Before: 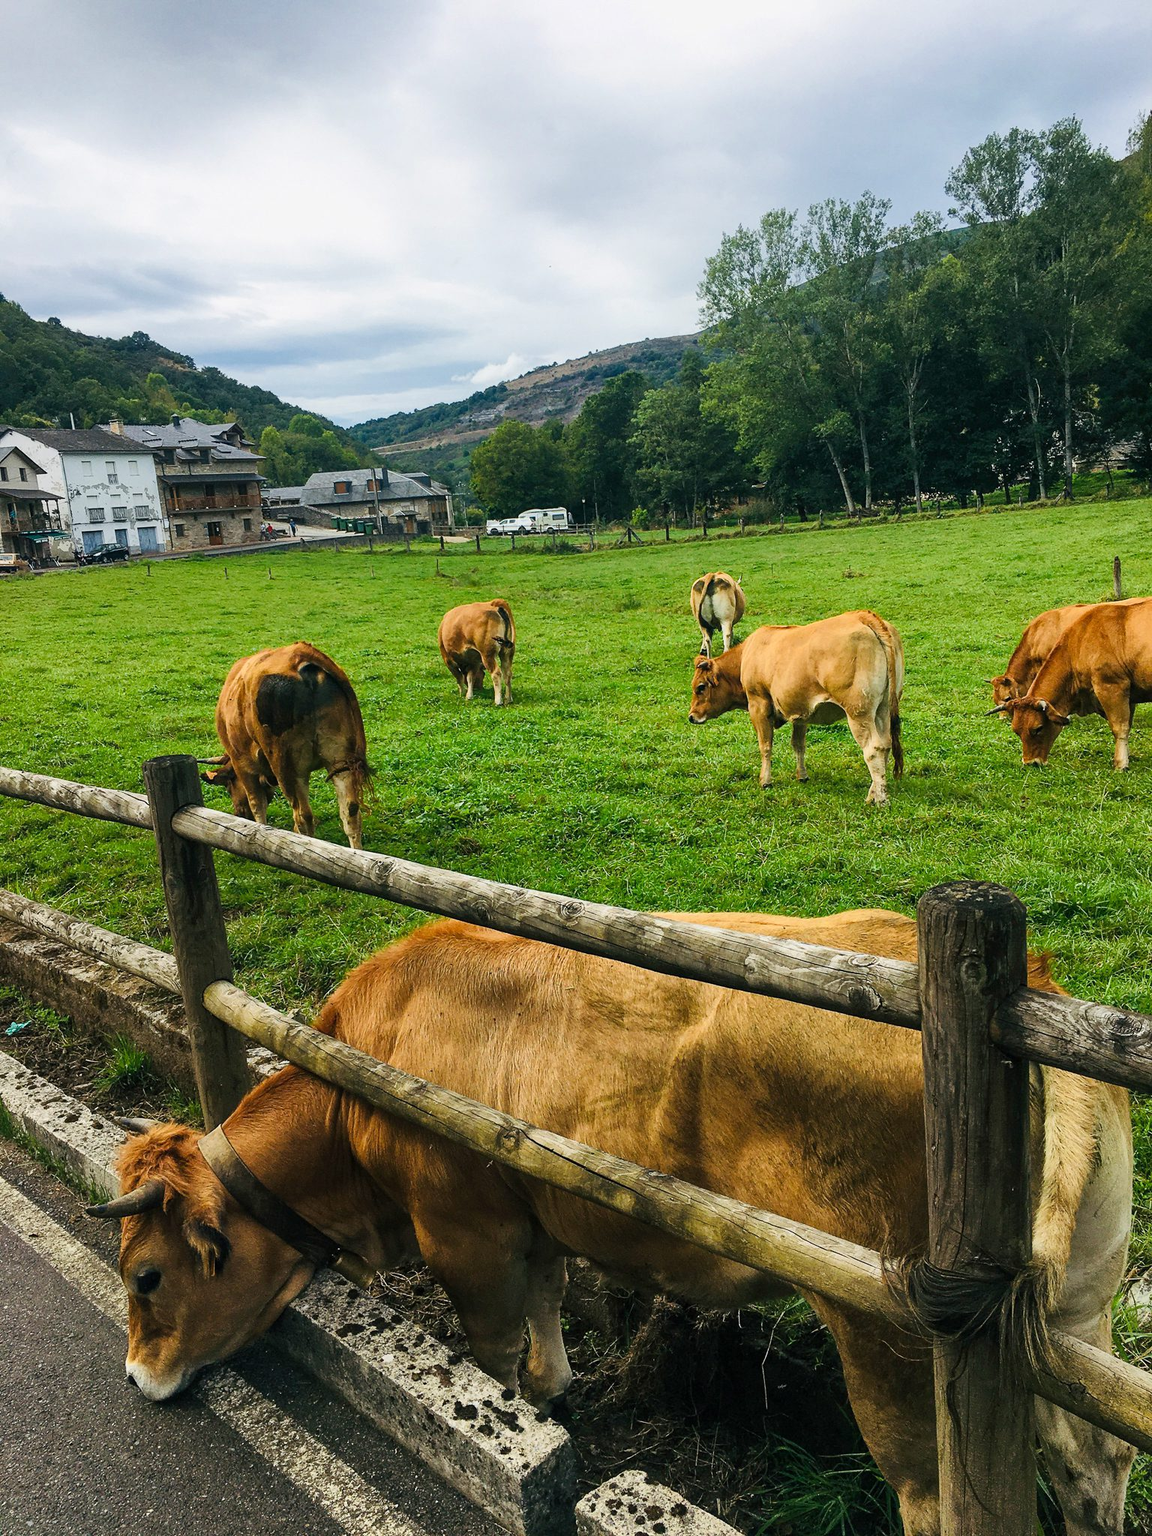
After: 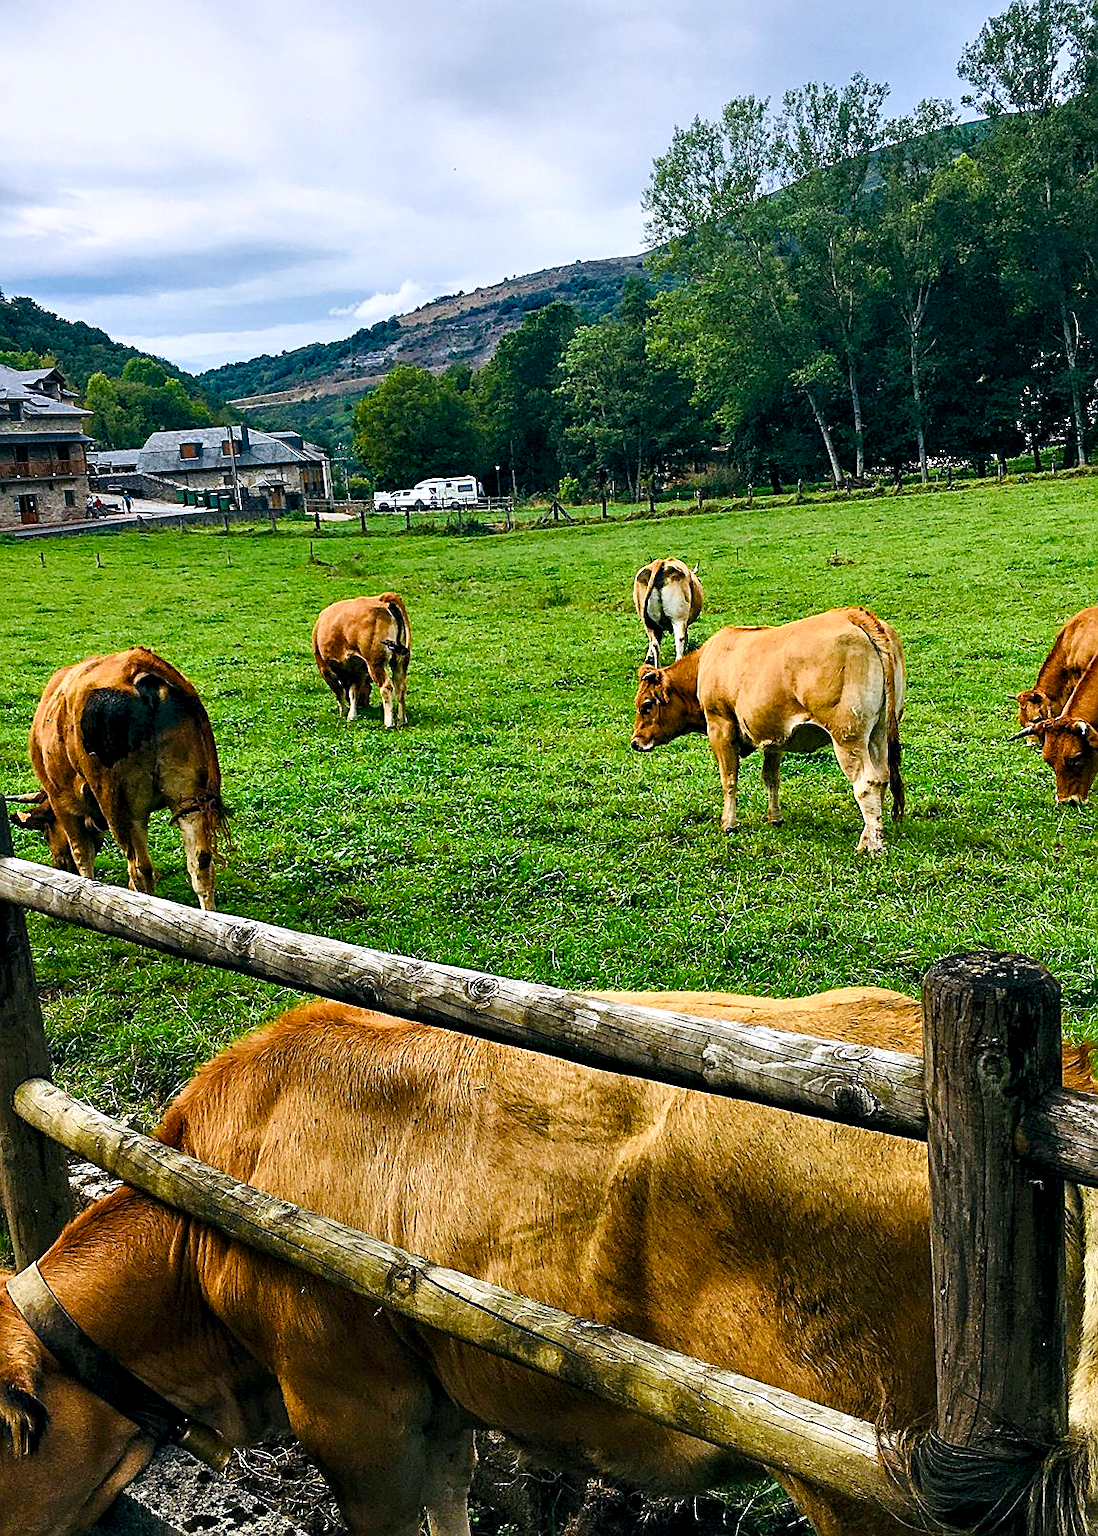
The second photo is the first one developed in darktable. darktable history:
color balance rgb: shadows lift › hue 84.9°, linear chroma grading › global chroma 1.047%, linear chroma grading › mid-tones -1.376%, perceptual saturation grading › global saturation 20%, perceptual saturation grading › highlights -25.277%, perceptual saturation grading › shadows 24.067%, global vibrance 20%
sharpen: on, module defaults
color calibration: illuminant as shot in camera, x 0.358, y 0.373, temperature 4628.91 K
contrast equalizer: octaves 7, y [[0.6 ×6], [0.55 ×6], [0 ×6], [0 ×6], [0 ×6]], mix 0.596
crop: left 16.768%, top 8.739%, right 8.25%, bottom 12.682%
